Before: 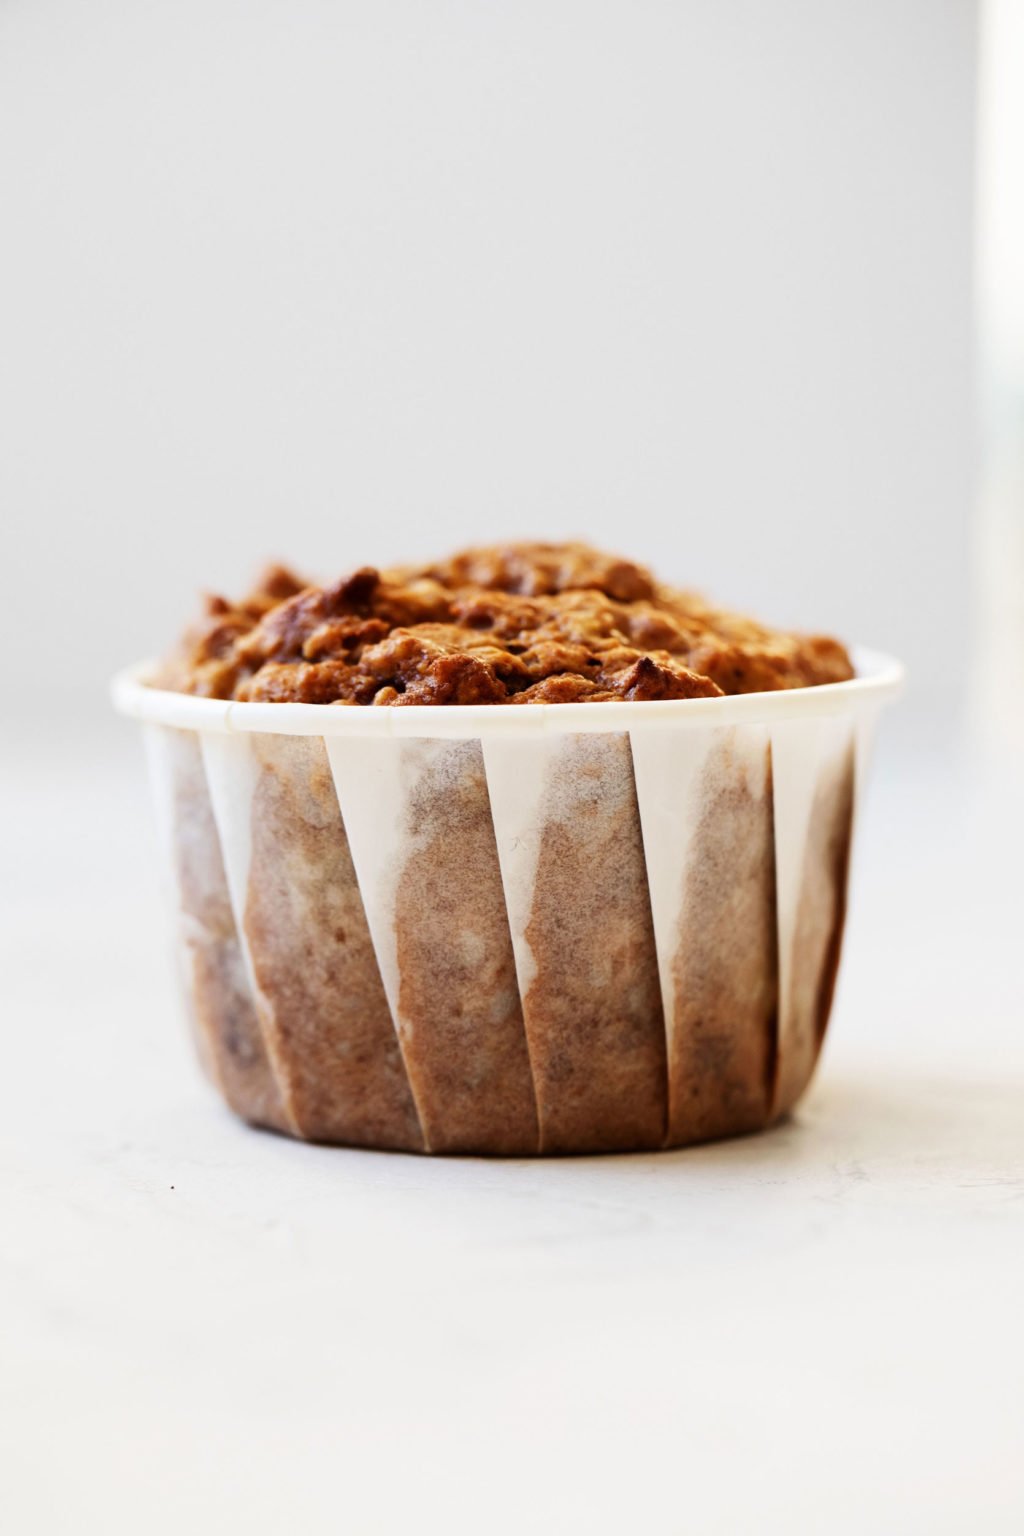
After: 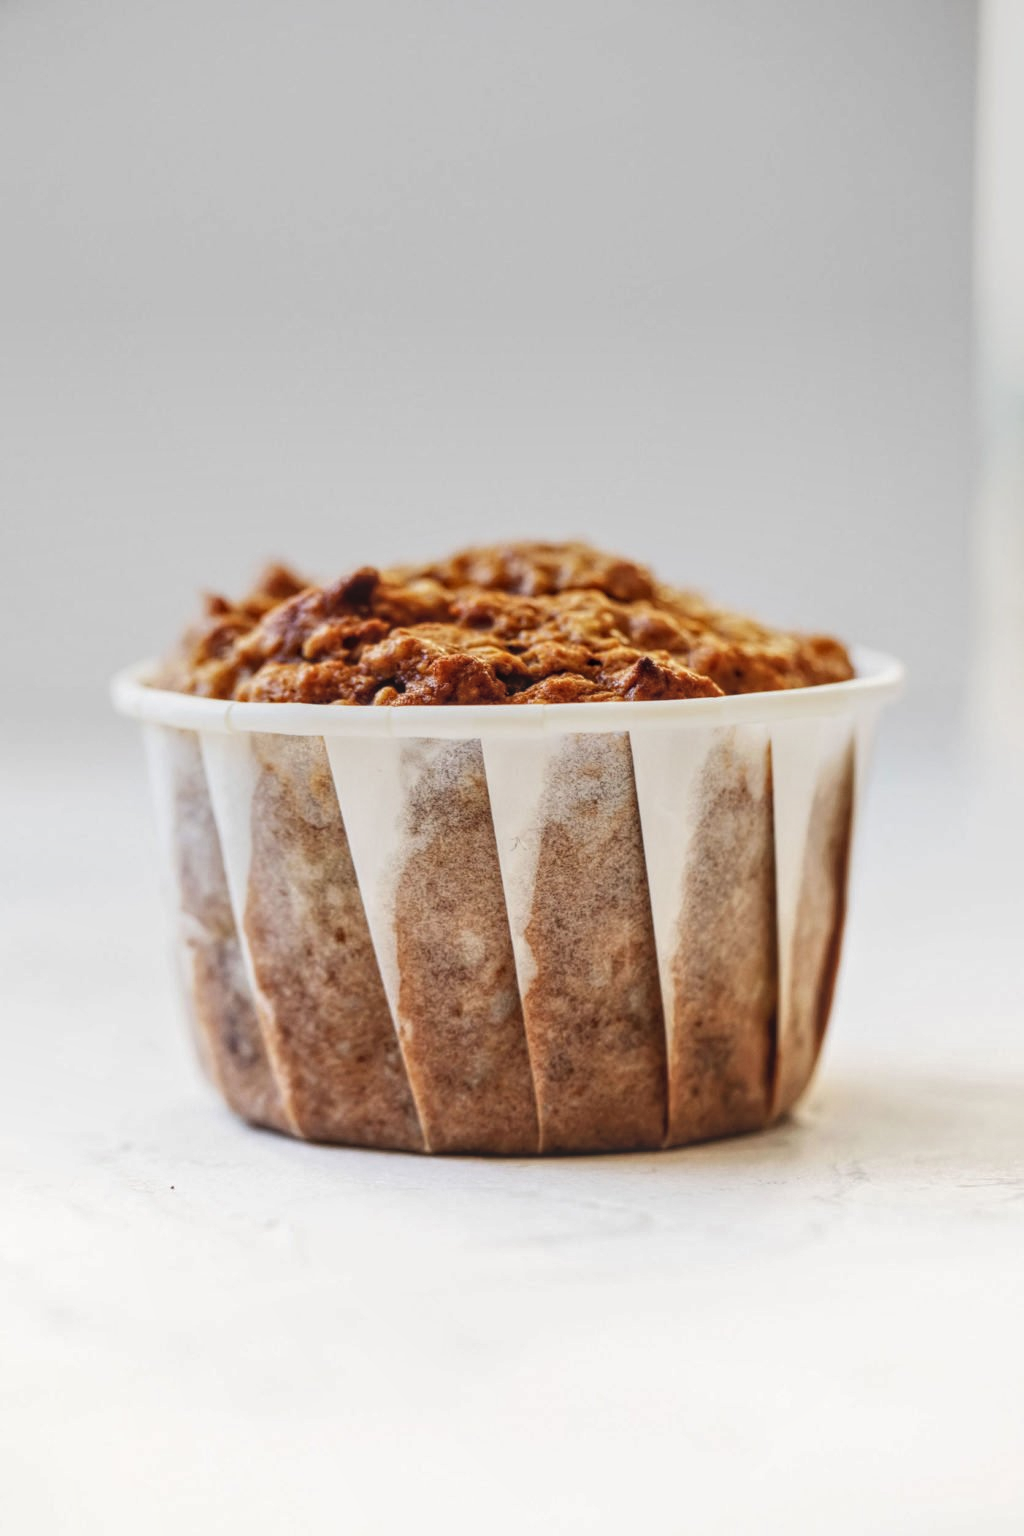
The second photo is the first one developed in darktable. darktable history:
contrast brightness saturation: contrast 0.07
graduated density: on, module defaults
local contrast: highlights 74%, shadows 55%, detail 176%, midtone range 0.207
